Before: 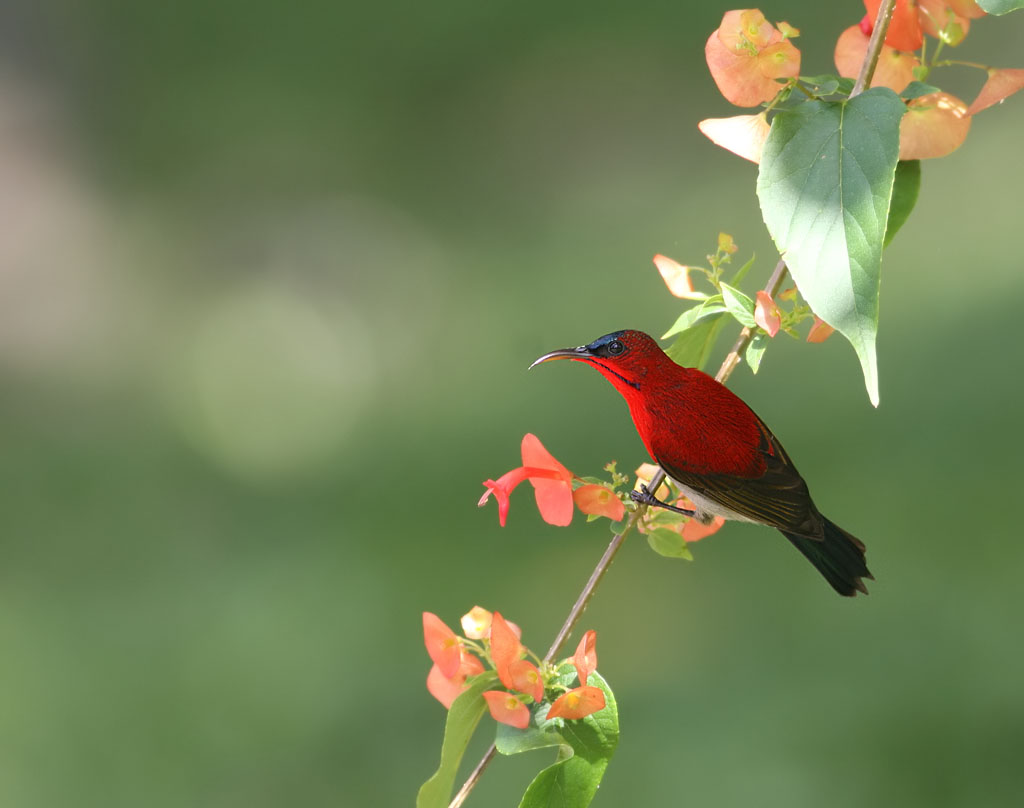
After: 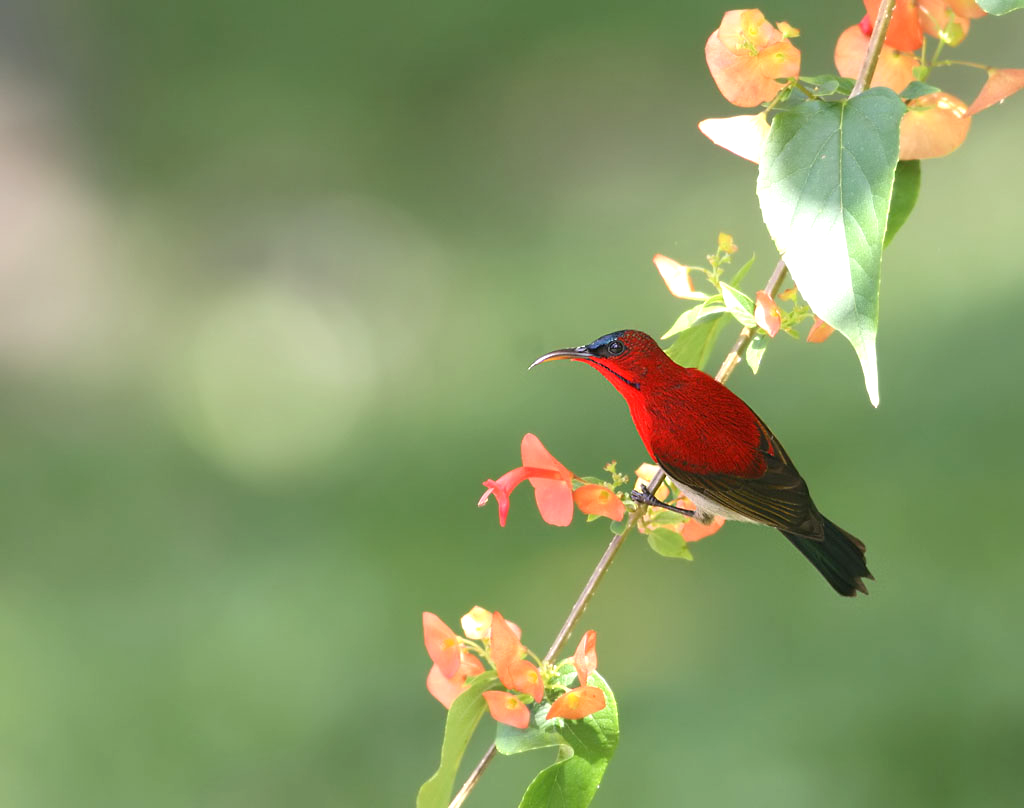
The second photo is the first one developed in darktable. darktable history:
exposure: exposure 0.566 EV, compensate exposure bias true, compensate highlight preservation false
